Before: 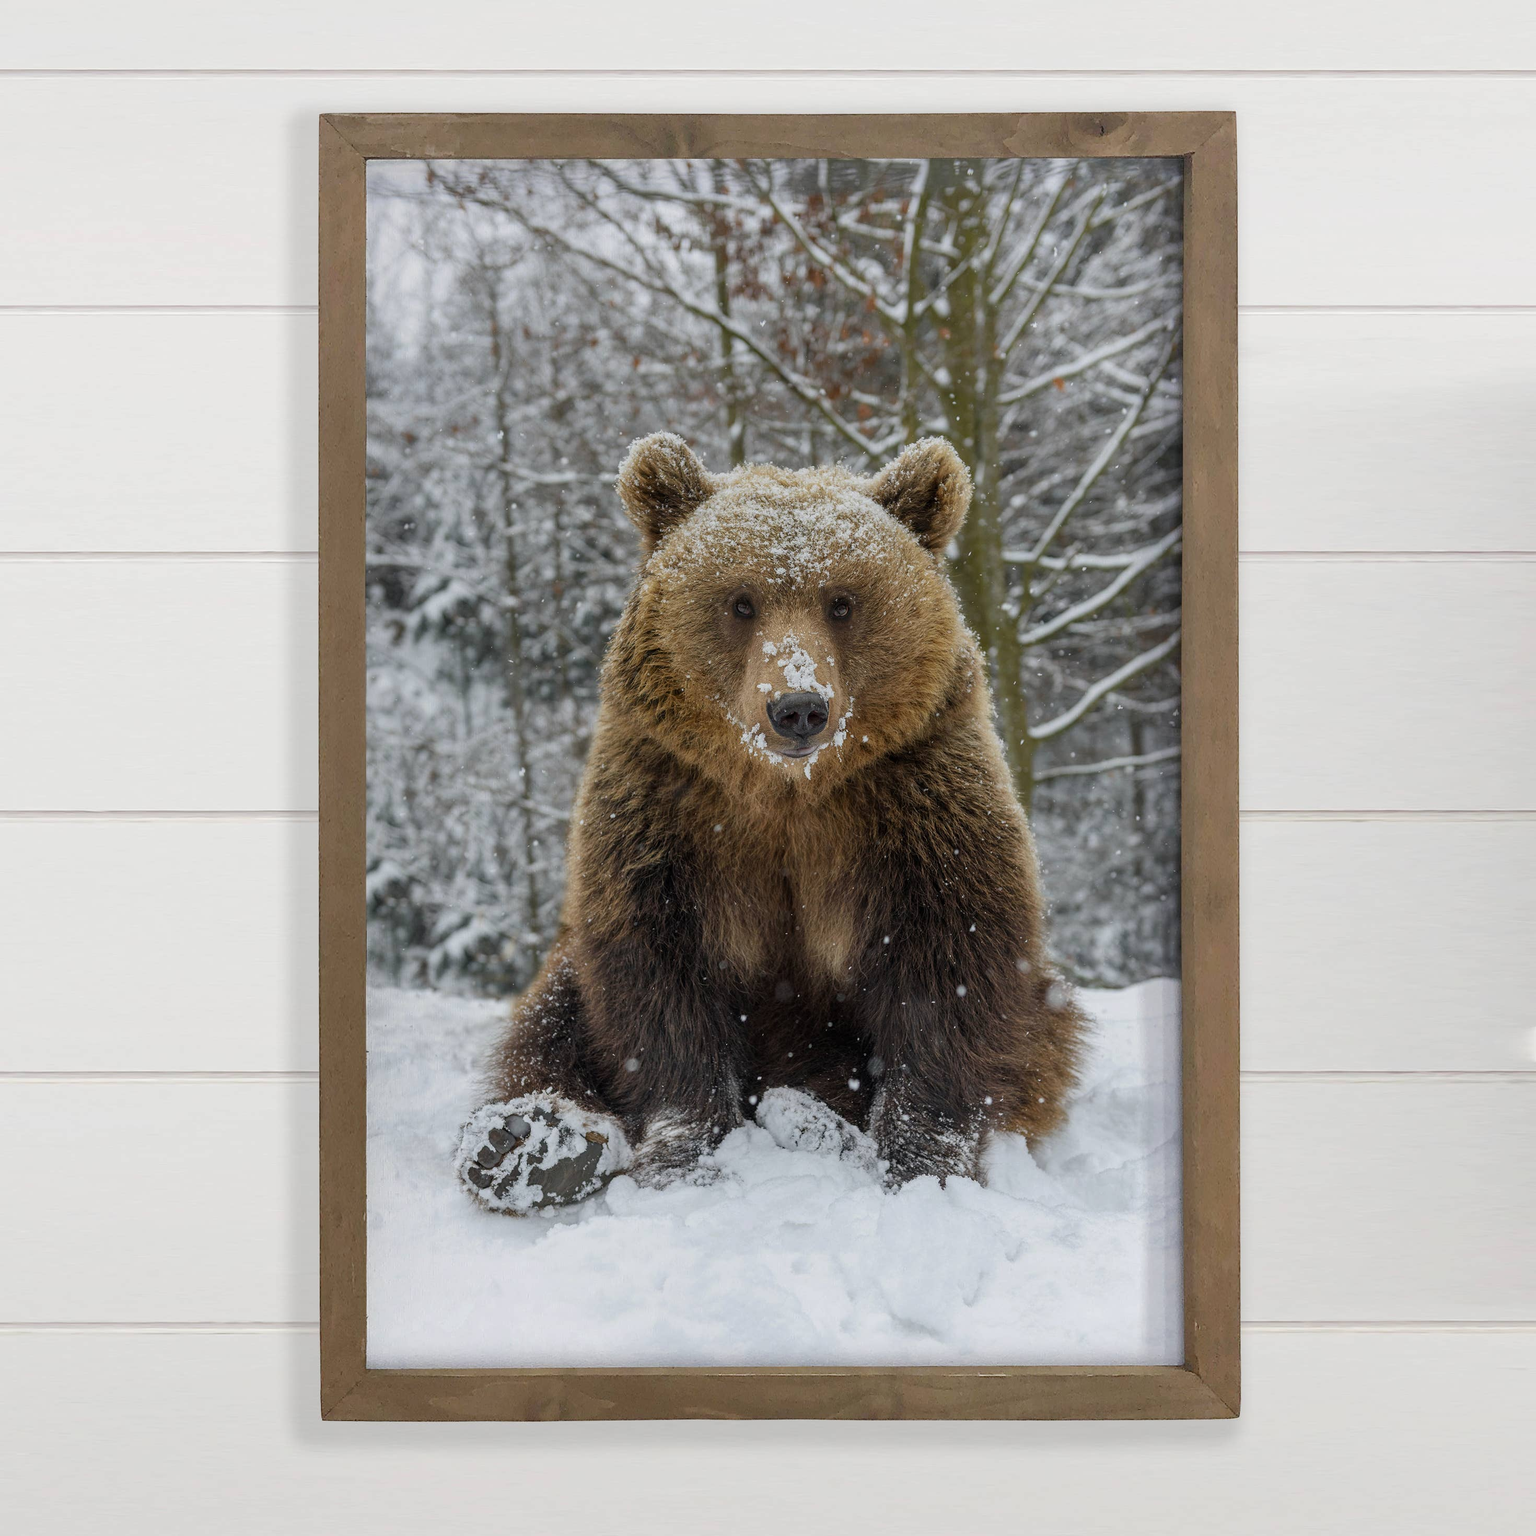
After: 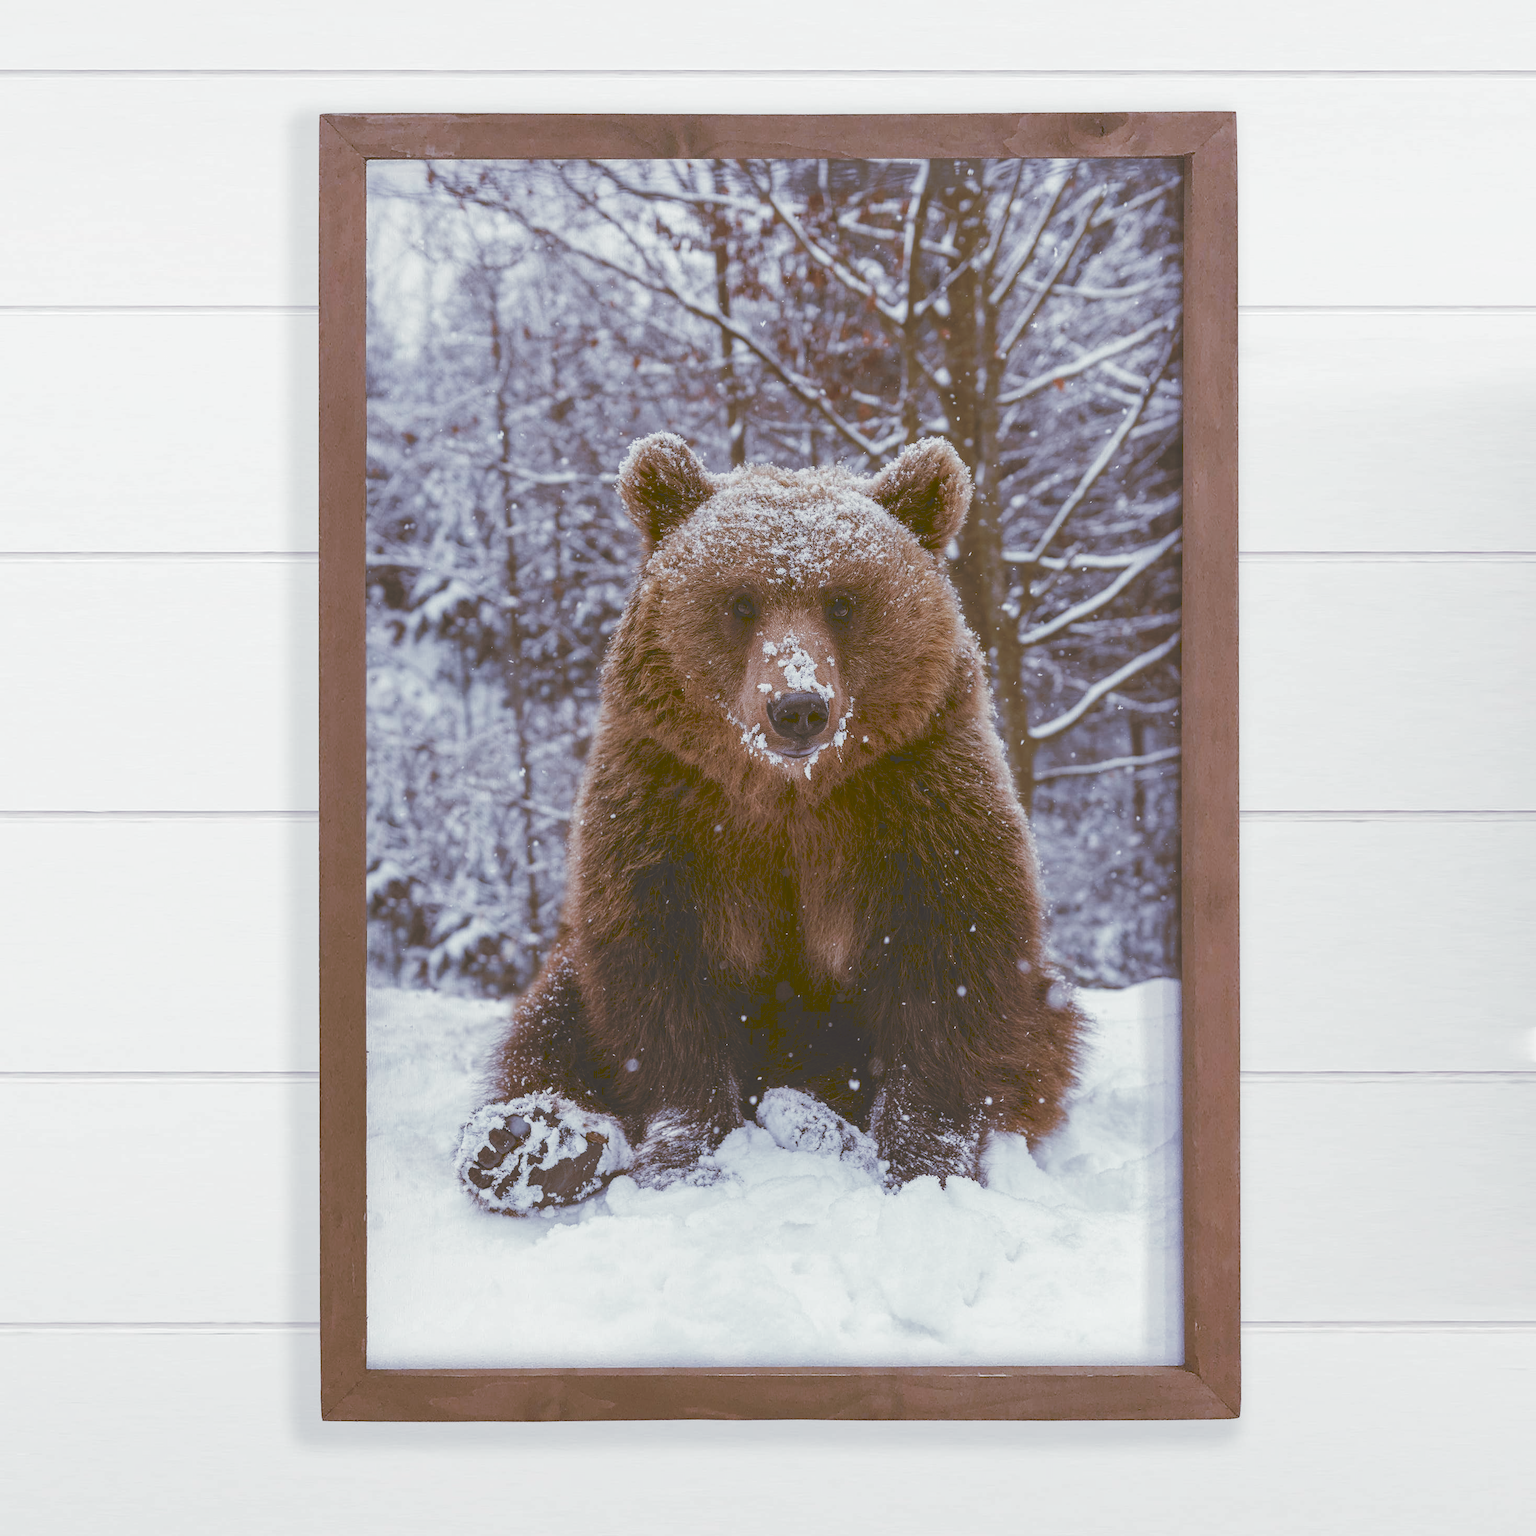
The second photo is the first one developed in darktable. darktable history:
tone curve: curves: ch0 [(0, 0) (0.003, 0.224) (0.011, 0.229) (0.025, 0.234) (0.044, 0.242) (0.069, 0.249) (0.1, 0.256) (0.136, 0.265) (0.177, 0.285) (0.224, 0.304) (0.277, 0.337) (0.335, 0.385) (0.399, 0.435) (0.468, 0.507) (0.543, 0.59) (0.623, 0.674) (0.709, 0.763) (0.801, 0.852) (0.898, 0.931) (1, 1)], preserve colors none
color look up table: target L [91.34, 85.07, 78.7, 77.31, 68.11, 58.06, 59.7, 46.86, 51.62, 40.44, 22.48, 200.79, 102.86, 79.72, 69.96, 58.19, 59.09, 51.63, 51.02, 50.94, 34.54, 32.91, 21.27, 19.99, 7.665, 1.085, 92.72, 80.36, 78.57, 84.43, 67.25, 79.49, 69.2, 54.97, 69.3, 63.55, 63.67, 46.6, 45.02, 39.28, 36.02, 33.2, 29.25, 32.54, 13.9, 5.004, 93.45, 79.09, 46.48], target a [-17.97, -21.69, -40.82, -11.36, -19.75, -35.09, -26.85, -6.569, 2.77, -18.8, -7.029, 0, 0, -2.35, 24.11, 8.958, 35.98, 23, 50.01, 29.22, 16.67, 42.97, 13.31, 31.66, 26.53, 4.431, -0.518, -5.433, 13.65, 7.511, 5.866, 19.59, 35.73, 52.6, -12.38, 4.808, 30.82, 31.5, 7.612, 8.393, 6.89, 31.96, 25.32, 10.56, 10.09, 13.76, -36.43, -29.46, -13.27], target b [45.01, 31.71, 14.25, 1.894, 11.71, 36.28, -0.195, 31.86, 6.607, 32.47, 37.93, -0.001, -0.002, 38.74, 7.247, 46.91, 33.24, 25.86, 15.52, 4.799, 54.35, 55.29, 35.8, 30.67, 12.69, 1.498, 12.12, -6.911, -3.695, -1.14, -9.544, -9.413, -17.27, -7.655, -25.5, -34.44, -28.85, -8.758, -35.18, -16.64, -2.68, -22.7, -46.04, -58.74, 23.05, 7.682, 13.49, -9.299, -14.73], num patches 49
